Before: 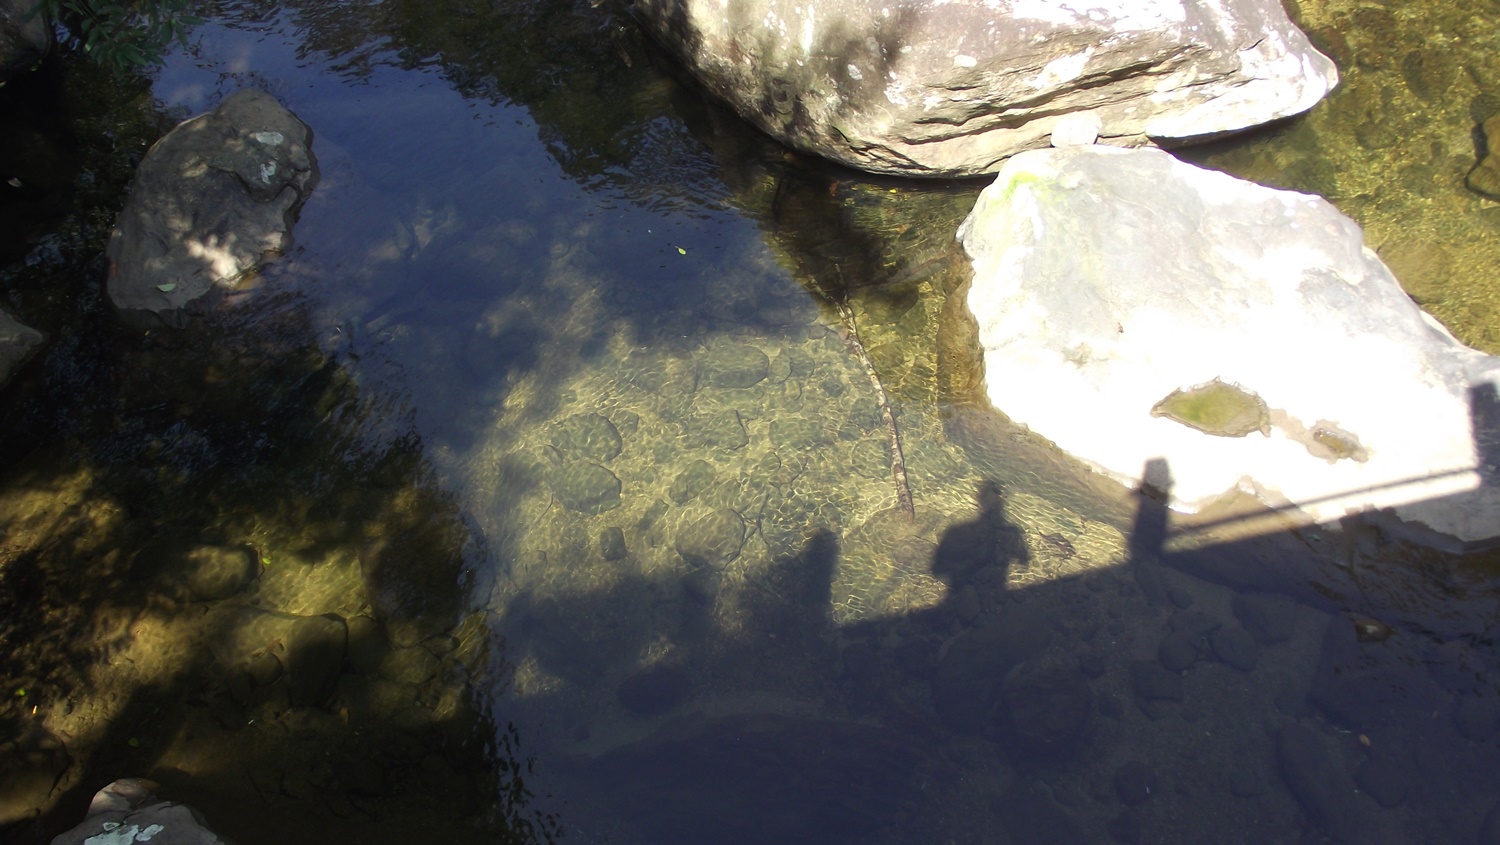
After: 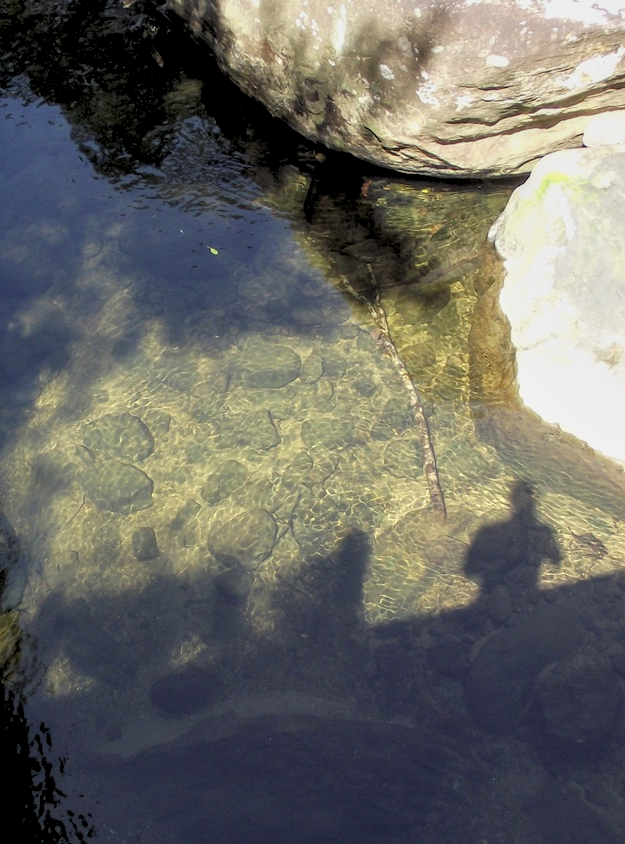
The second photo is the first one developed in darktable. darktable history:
crop: left 31.229%, right 27.105%
local contrast: detail 130%
rgb levels: preserve colors sum RGB, levels [[0.038, 0.433, 0.934], [0, 0.5, 1], [0, 0.5, 1]]
